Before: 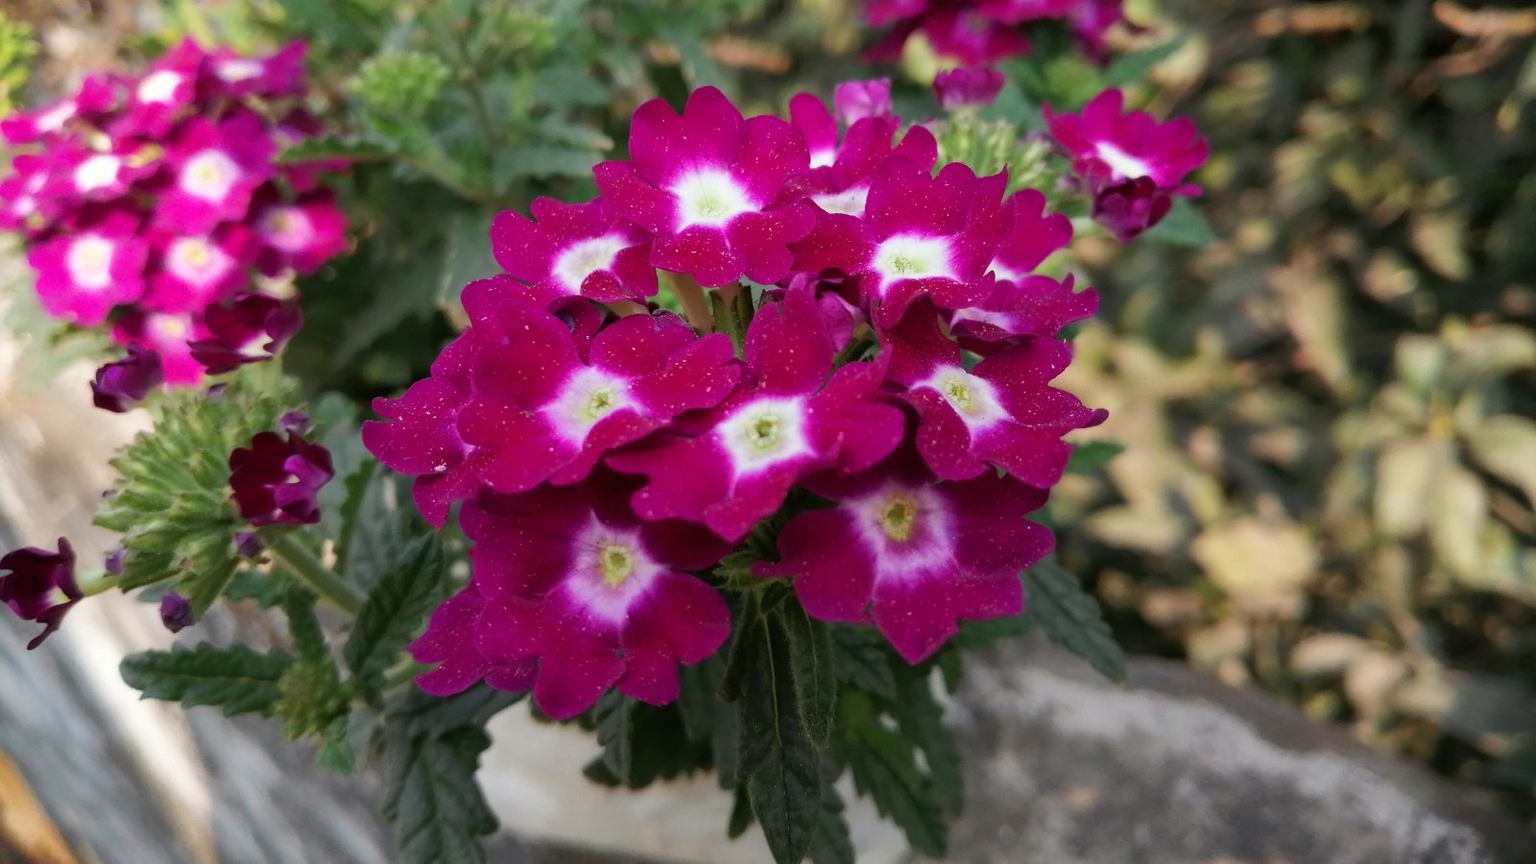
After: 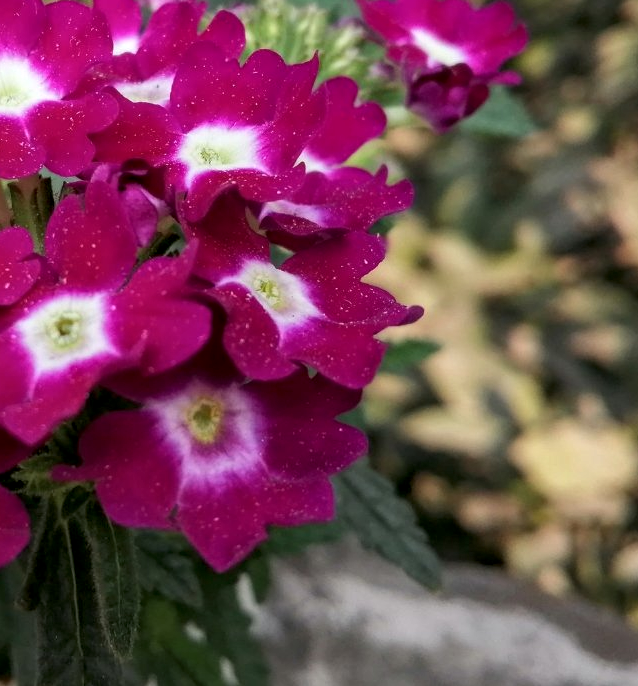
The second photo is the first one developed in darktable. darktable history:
crop: left 45.721%, top 13.393%, right 14.118%, bottom 10.01%
local contrast: detail 130%
